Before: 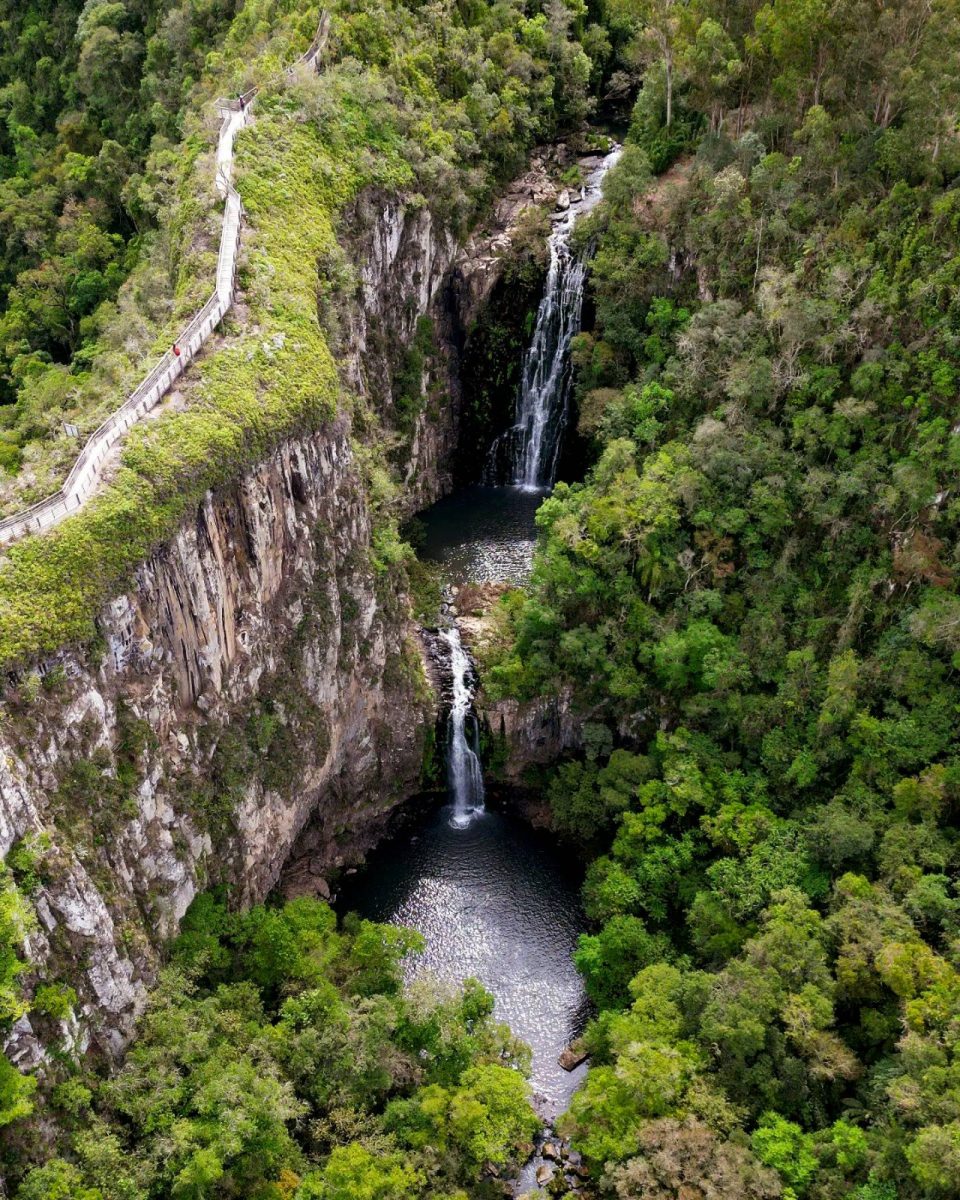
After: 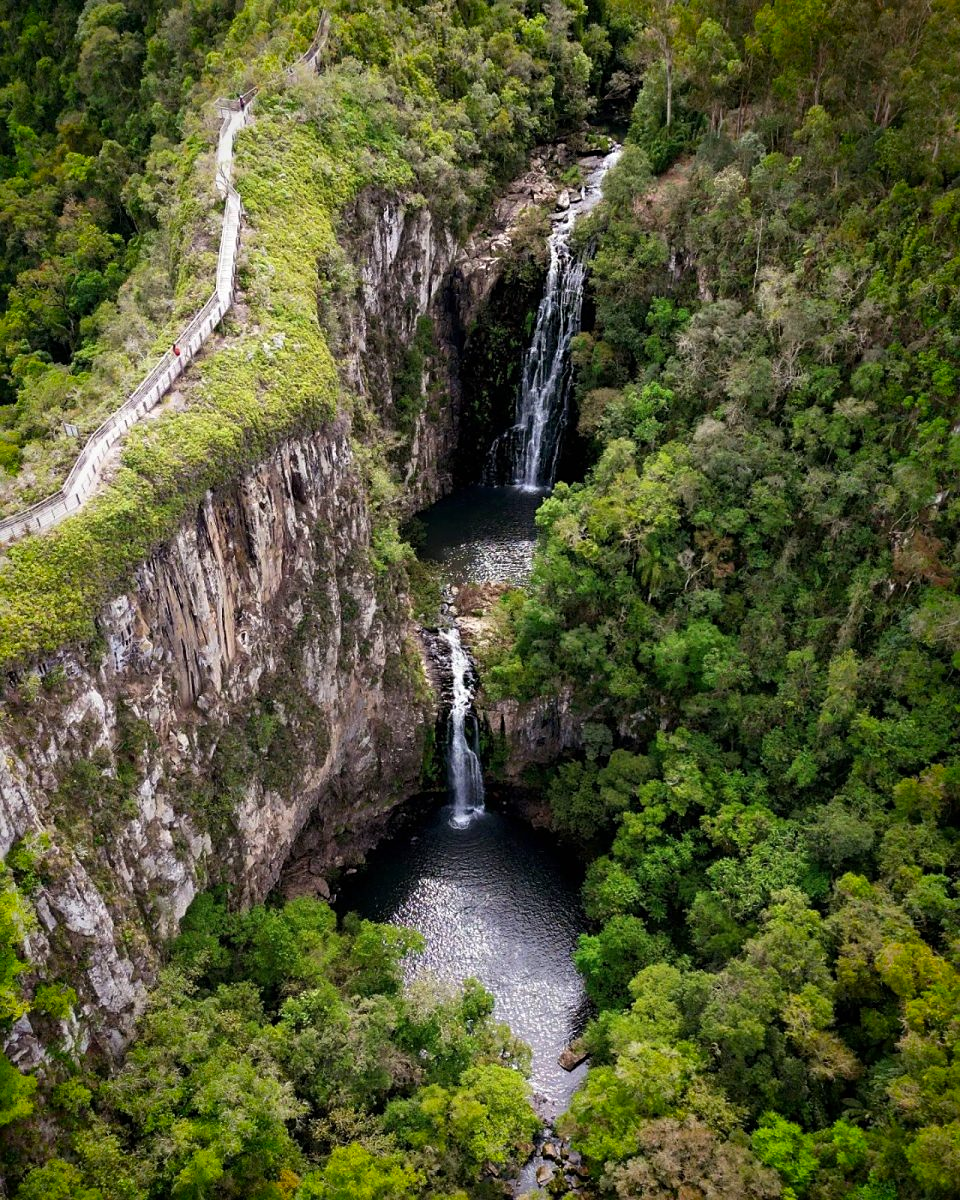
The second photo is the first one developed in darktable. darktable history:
sharpen: amount 0.21
vignetting: saturation 0.381, automatic ratio true
